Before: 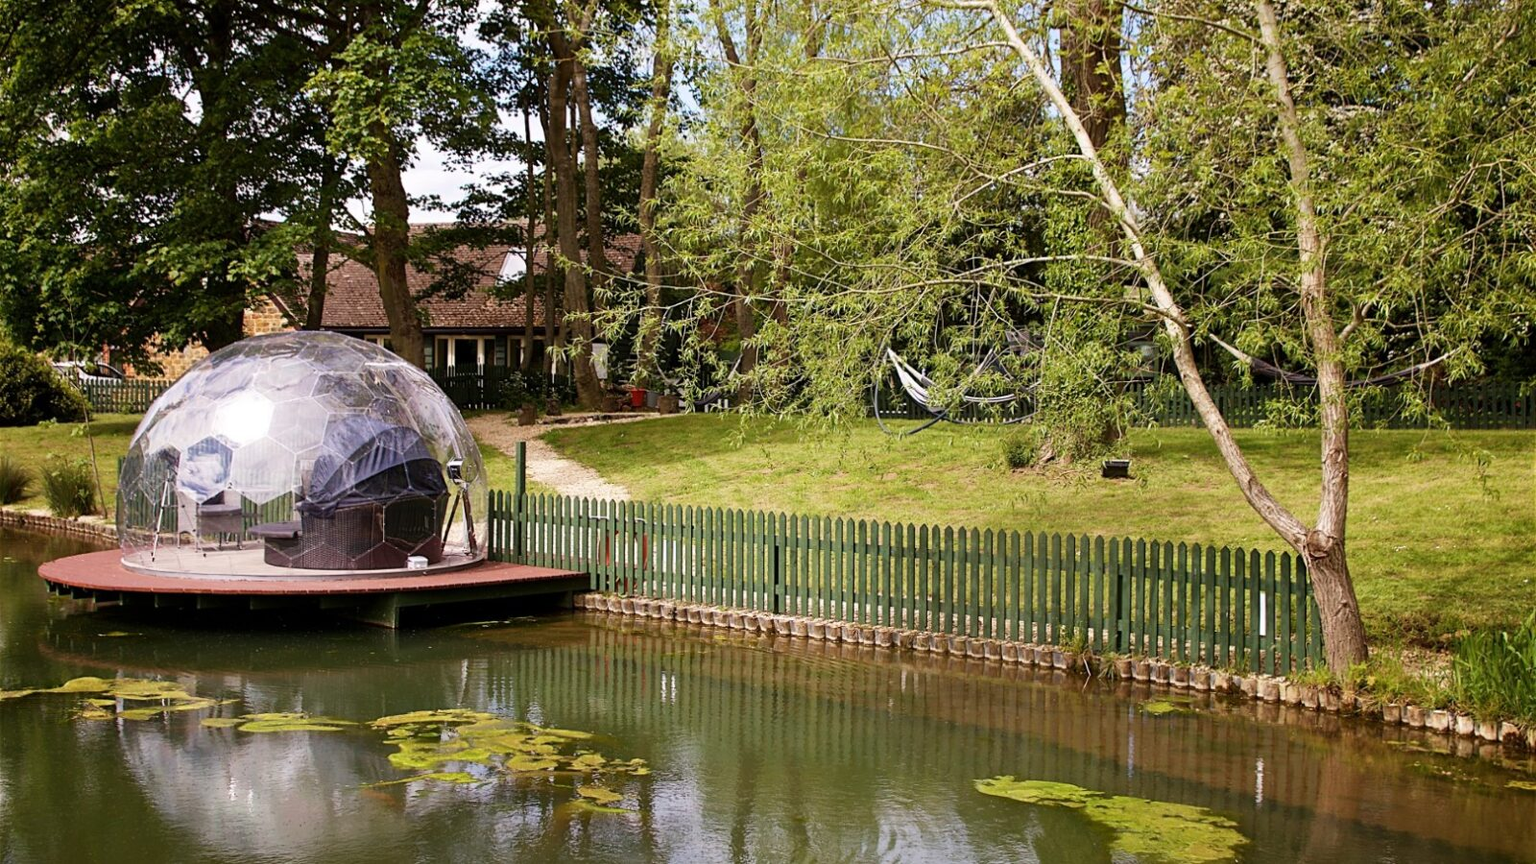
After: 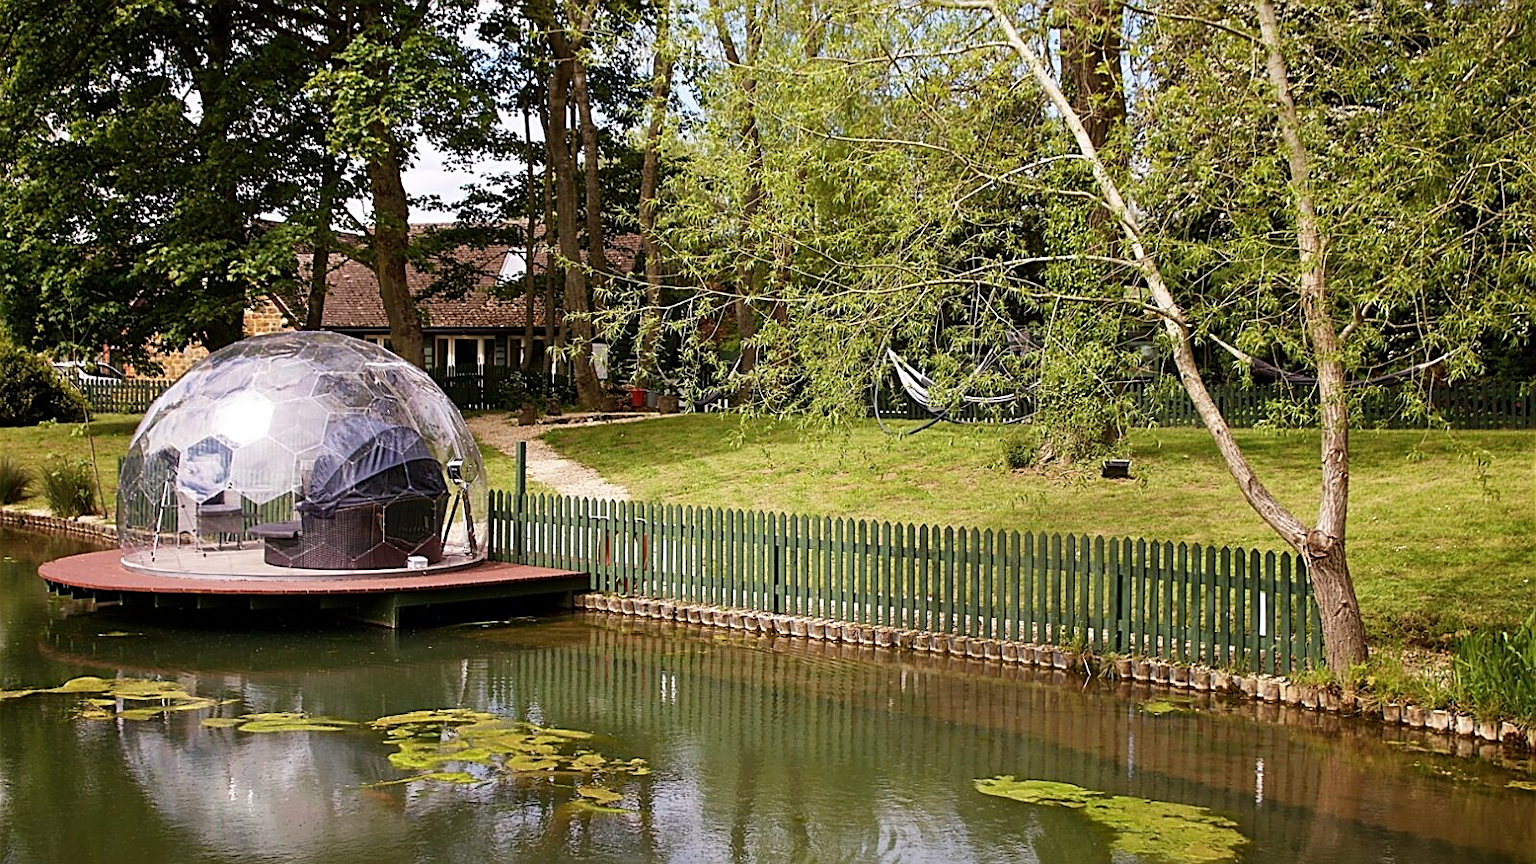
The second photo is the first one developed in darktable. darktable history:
sharpen: amount 0.564
